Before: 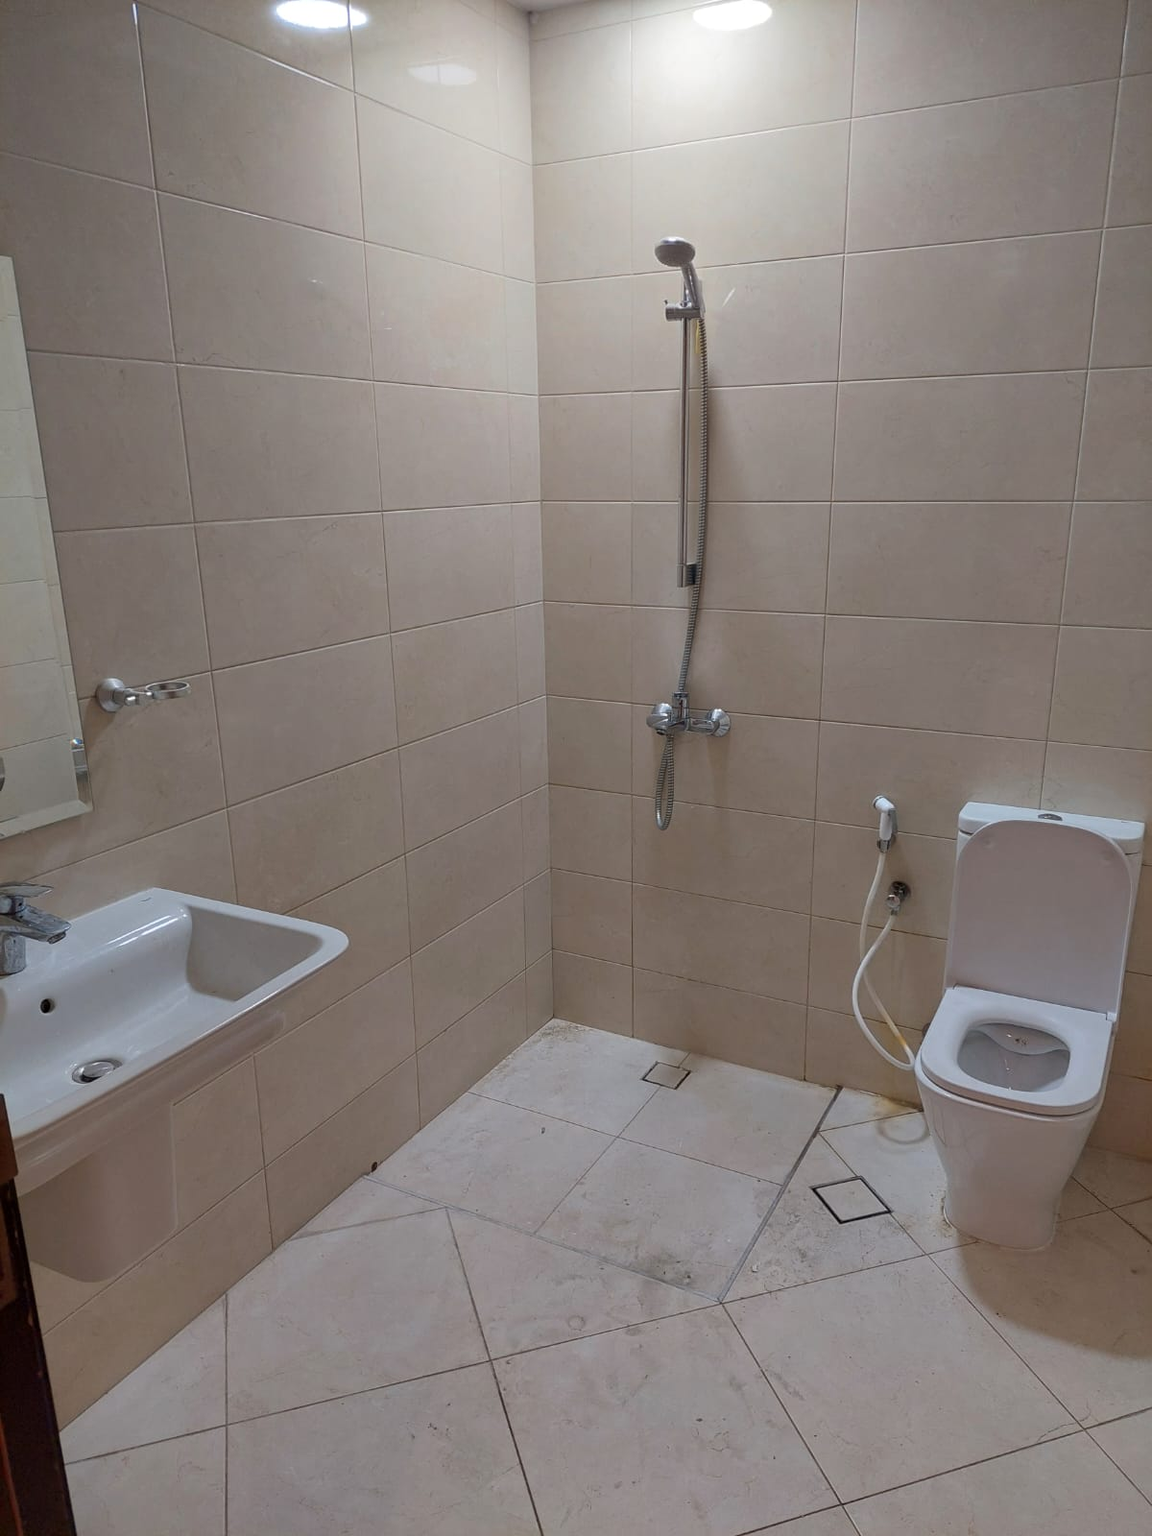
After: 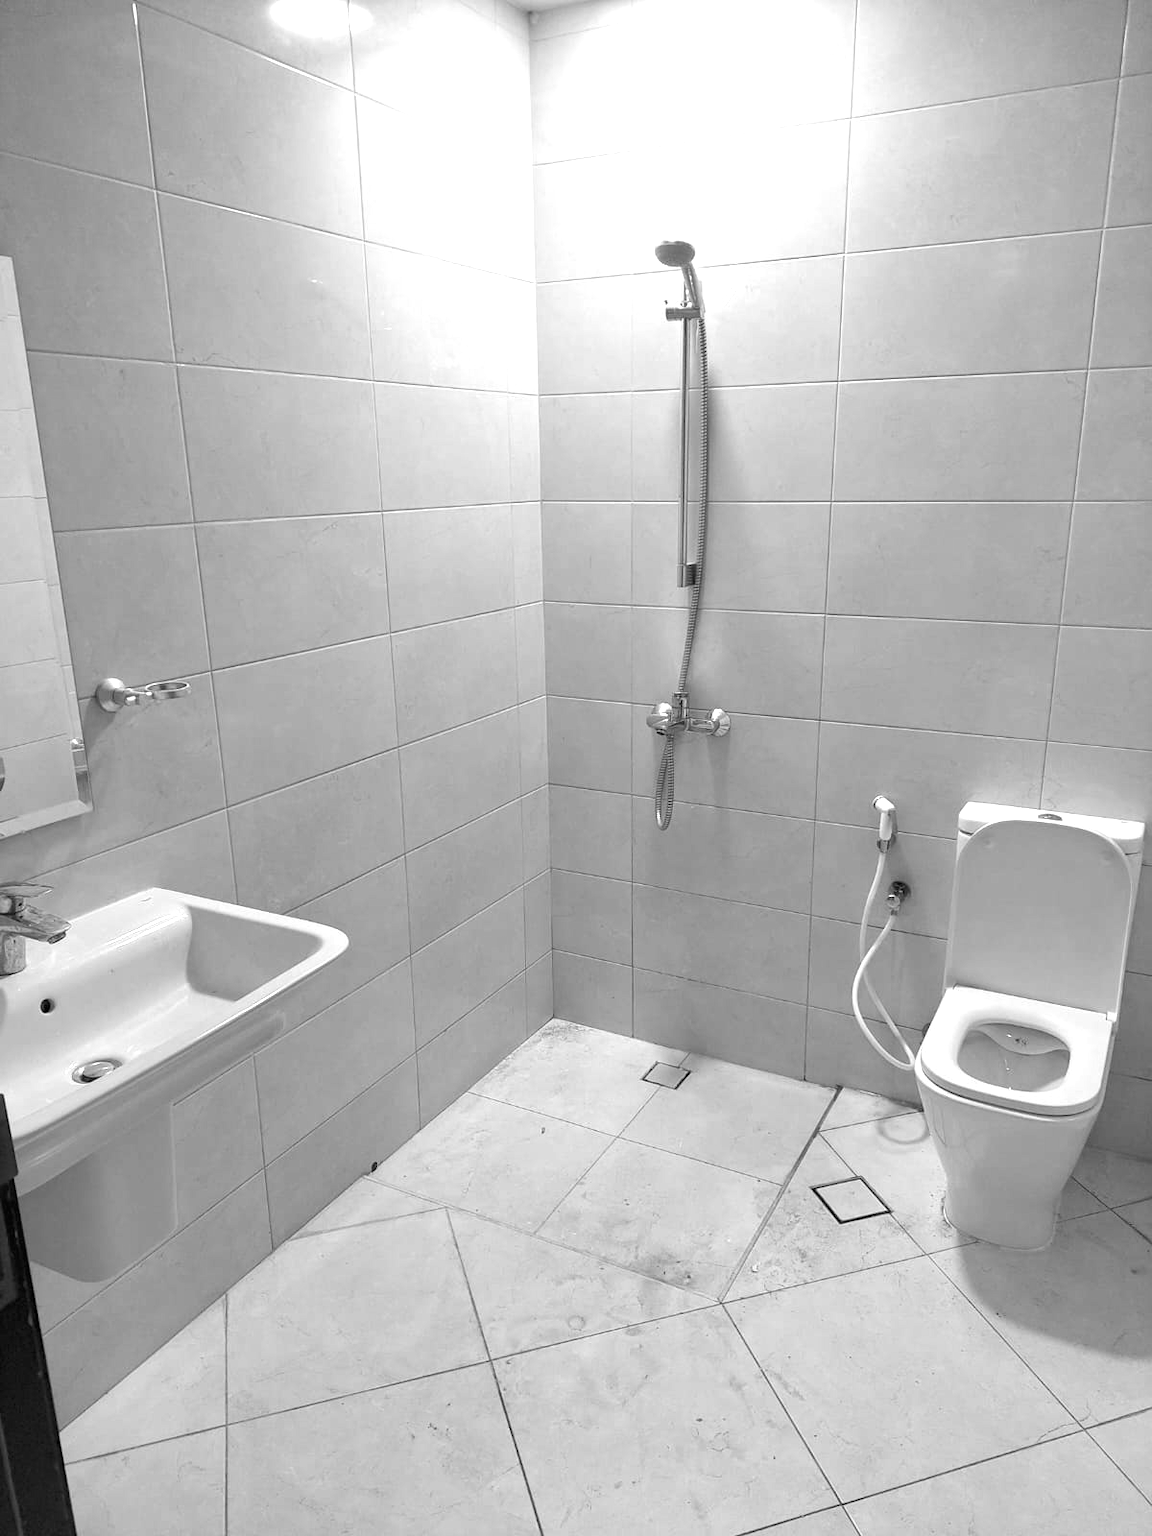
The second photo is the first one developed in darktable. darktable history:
exposure: black level correction 0, exposure 1.279 EV, compensate highlight preservation false
color calibration: output gray [0.21, 0.42, 0.37, 0], illuminant as shot in camera, x 0.358, y 0.373, temperature 4628.91 K
